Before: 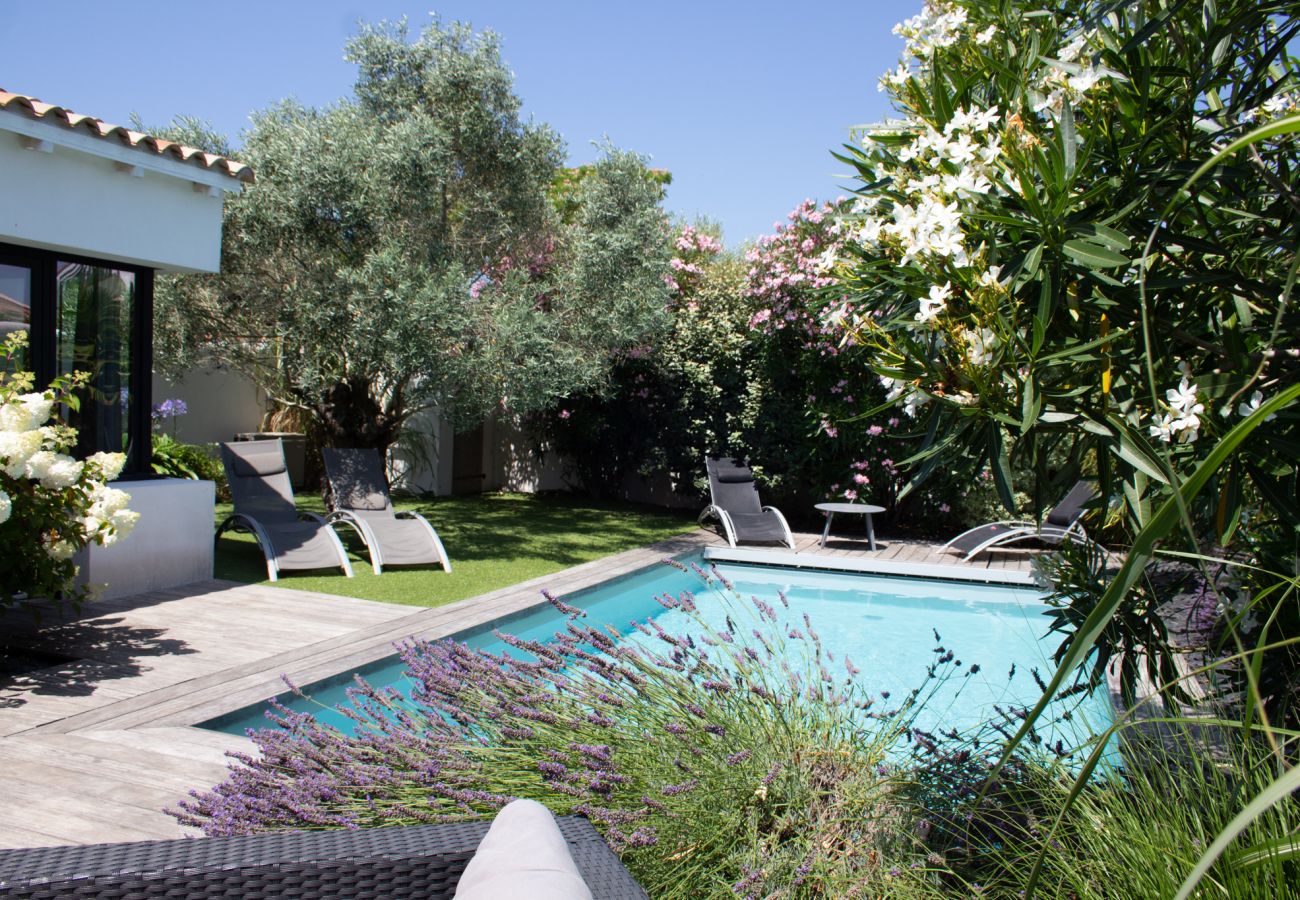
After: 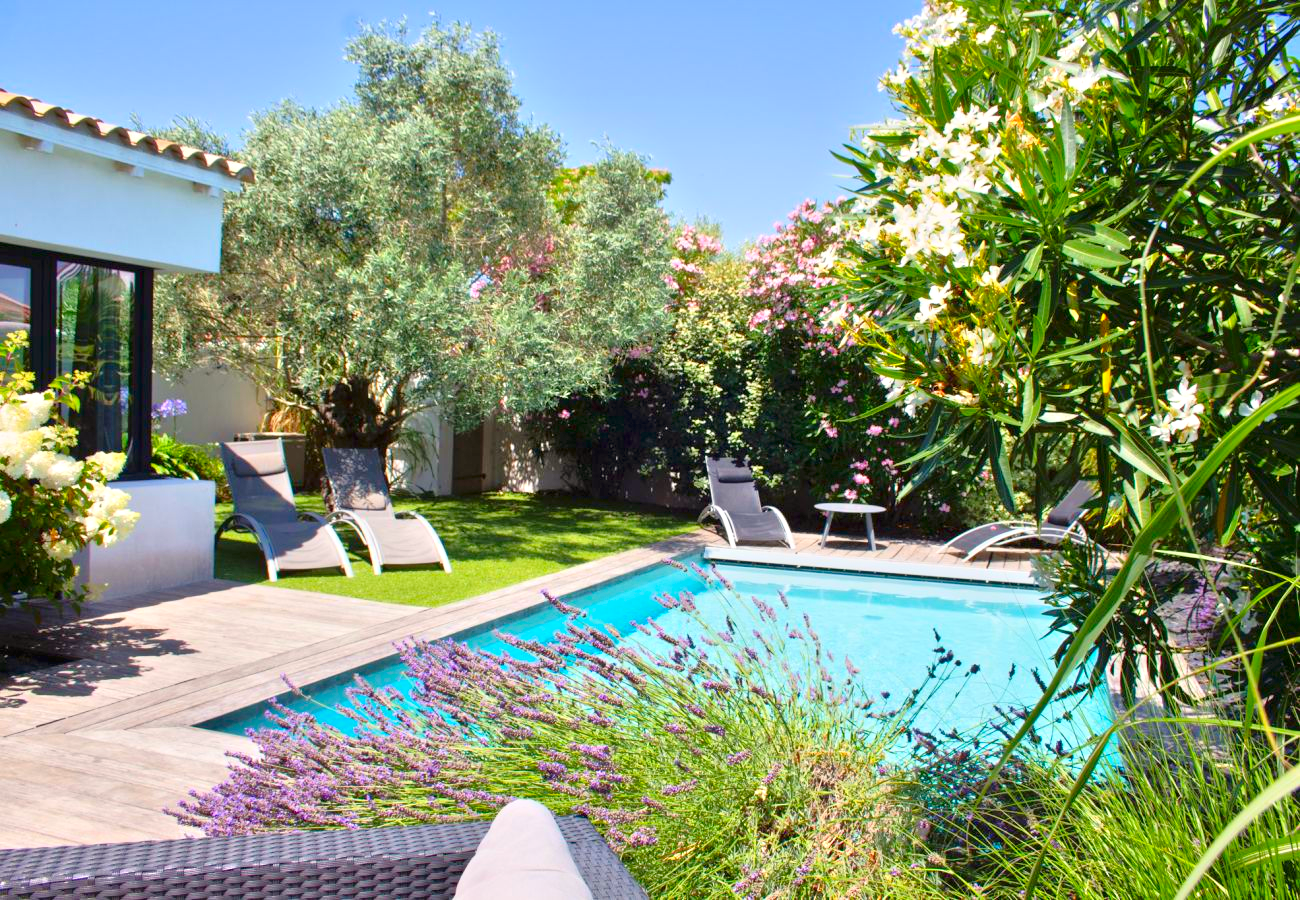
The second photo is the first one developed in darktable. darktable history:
color balance rgb: shadows lift › chroma 2%, shadows lift › hue 50°, power › hue 60°, highlights gain › chroma 1%, highlights gain › hue 60°, global offset › luminance 0.25%, global vibrance 30%
contrast brightness saturation: contrast 0.16, saturation 0.32
tone equalizer: -8 EV 2 EV, -7 EV 2 EV, -6 EV 2 EV, -5 EV 2 EV, -4 EV 2 EV, -3 EV 1.5 EV, -2 EV 1 EV, -1 EV 0.5 EV
